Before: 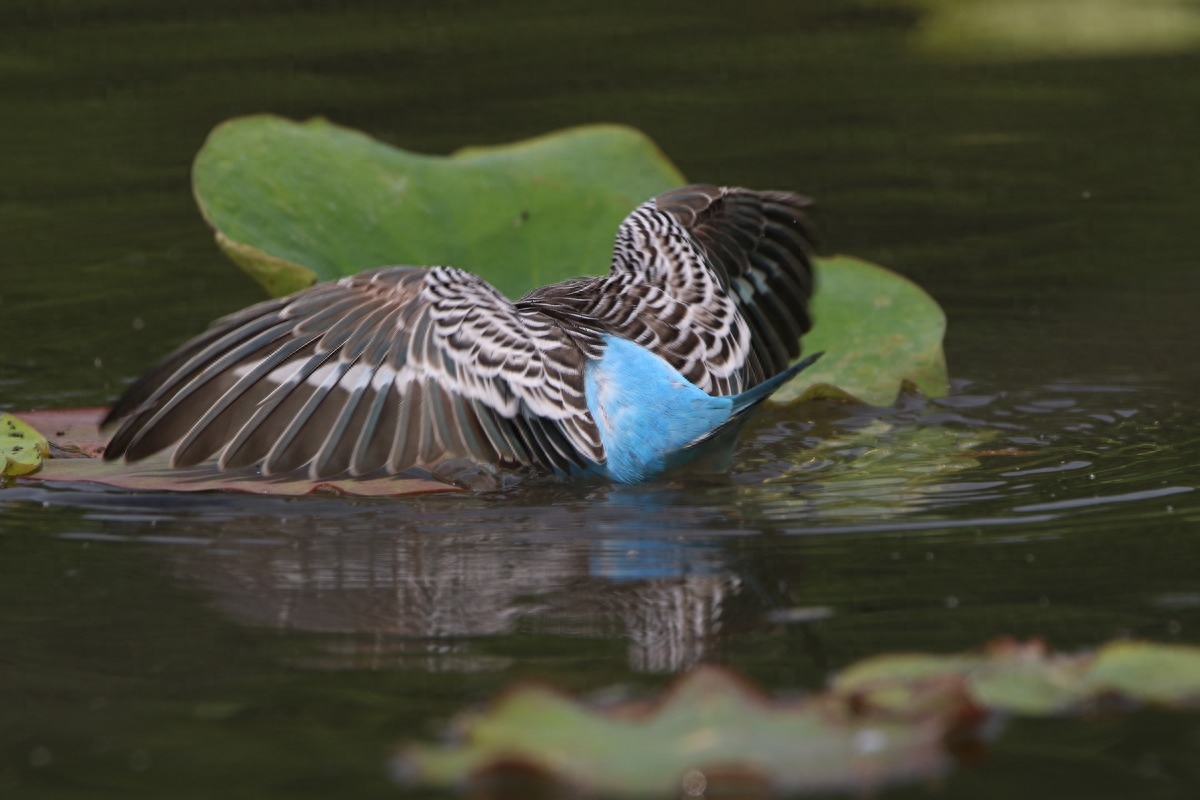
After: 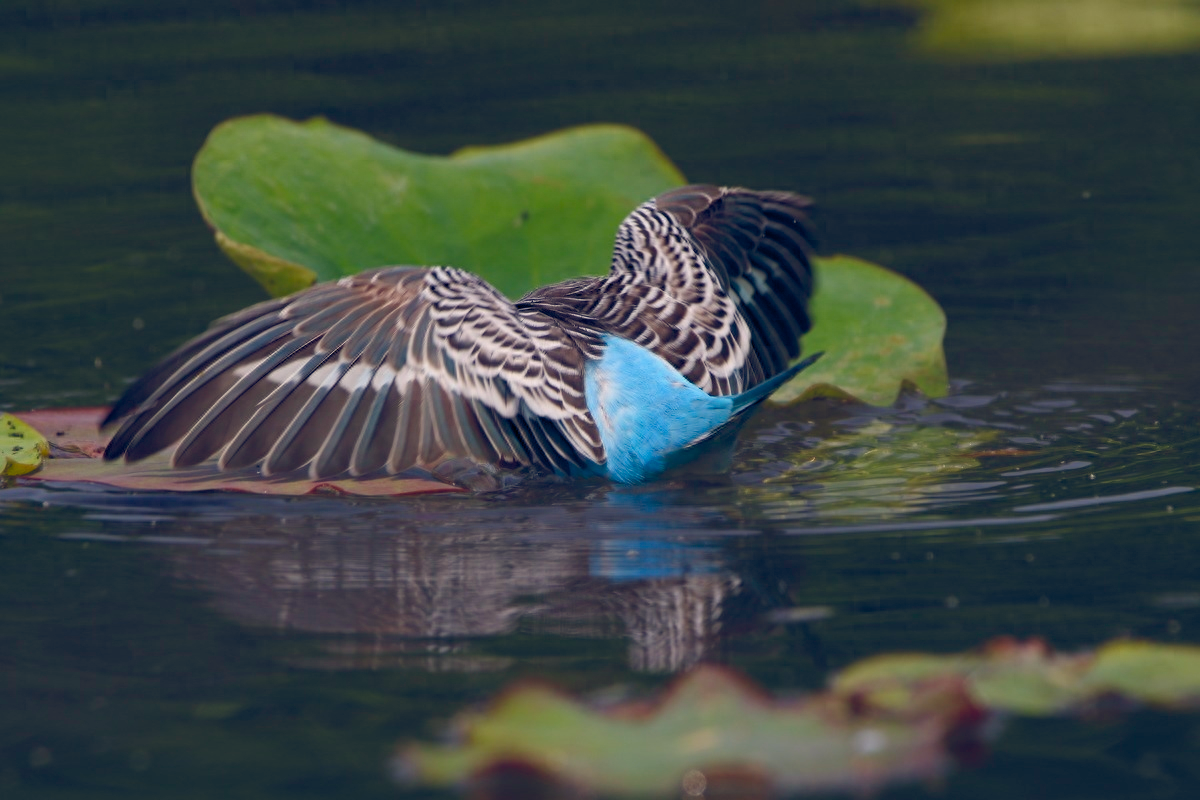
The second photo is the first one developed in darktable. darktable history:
color balance rgb: highlights gain › chroma 3.006%, highlights gain › hue 77.82°, global offset › chroma 0.256%, global offset › hue 256.76°, perceptual saturation grading › global saturation 20%, perceptual saturation grading › highlights -25.341%, perceptual saturation grading › shadows 50.433%, global vibrance 20%
